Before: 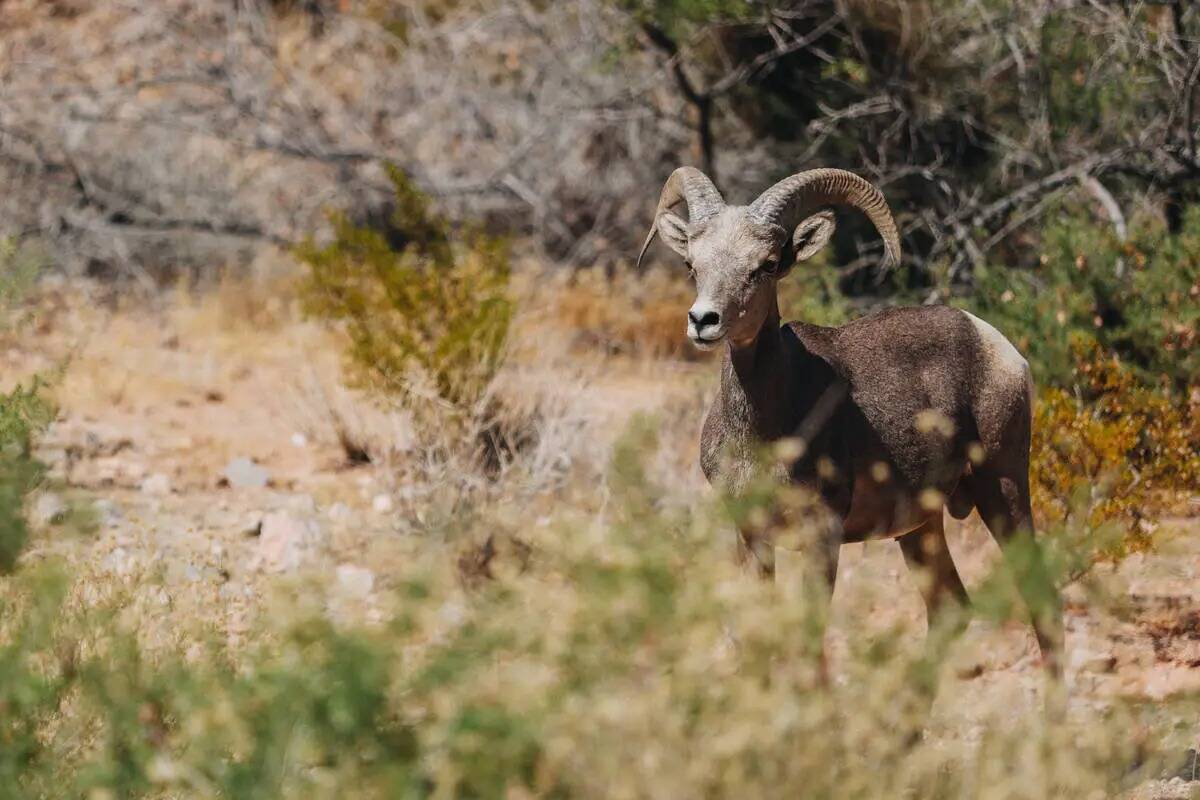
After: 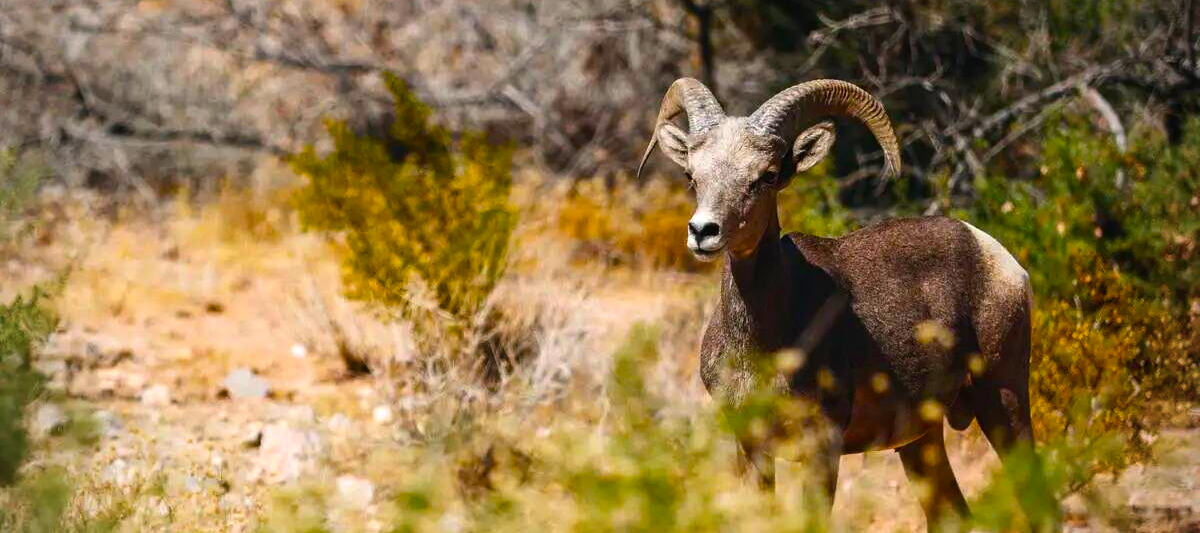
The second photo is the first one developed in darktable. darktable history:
color balance rgb: linear chroma grading › global chroma 9%, perceptual saturation grading › global saturation 36%, perceptual saturation grading › shadows 35%, perceptual brilliance grading › global brilliance 15%, perceptual brilliance grading › shadows -35%, global vibrance 15%
crop: top 11.166%, bottom 22.168%
vignetting: unbound false
